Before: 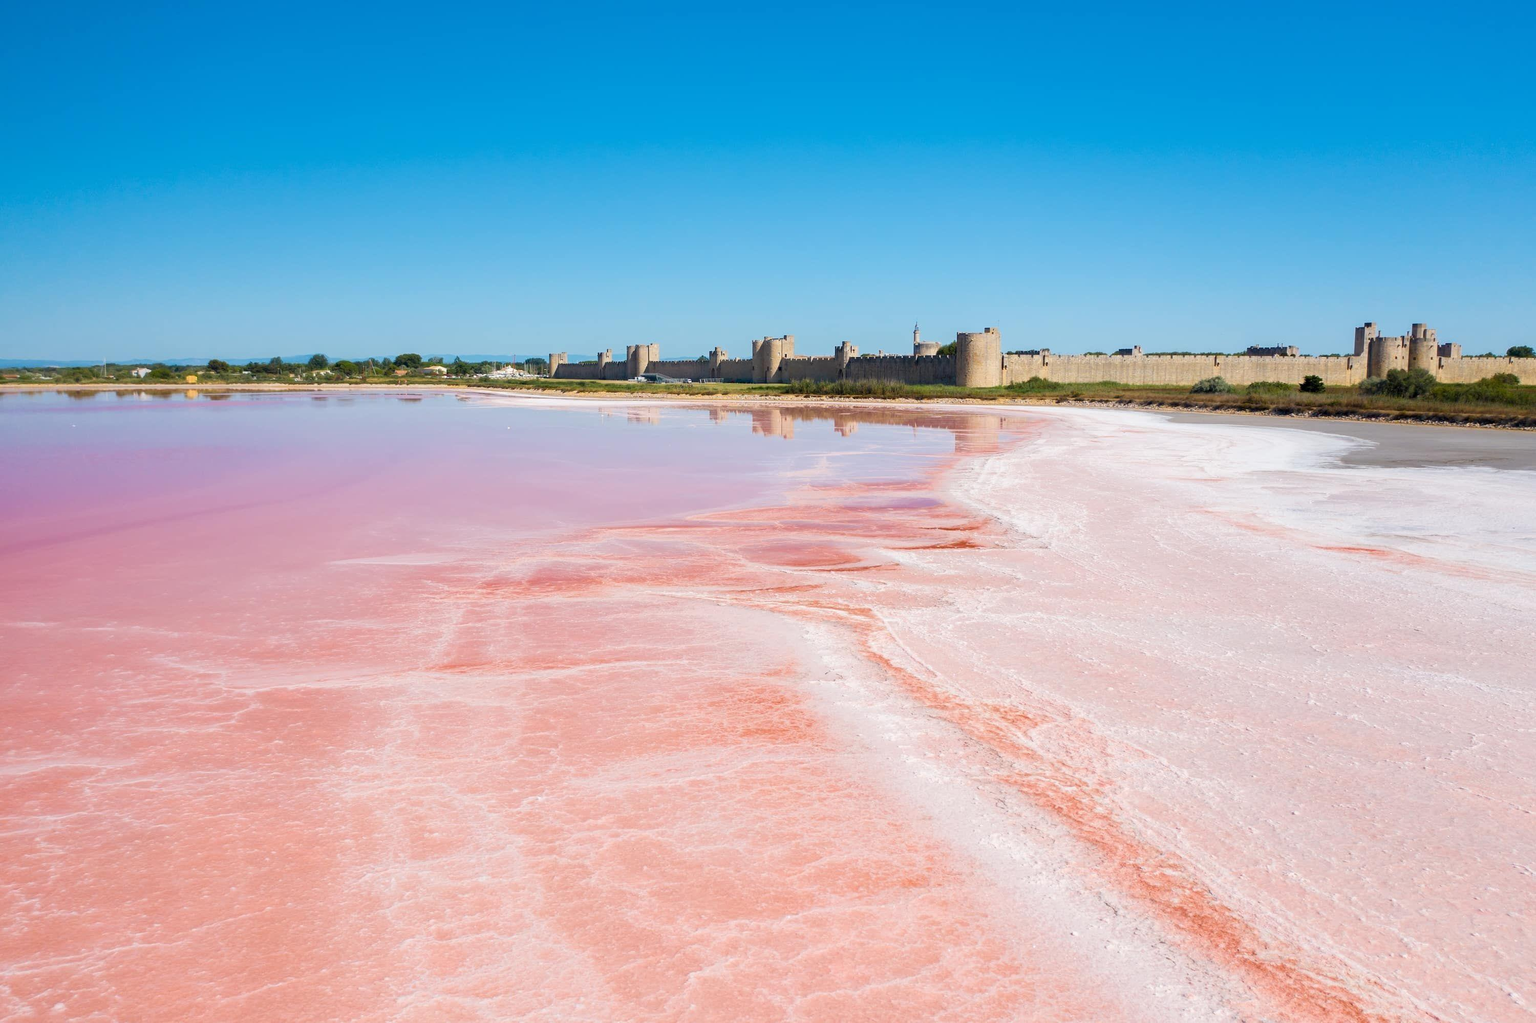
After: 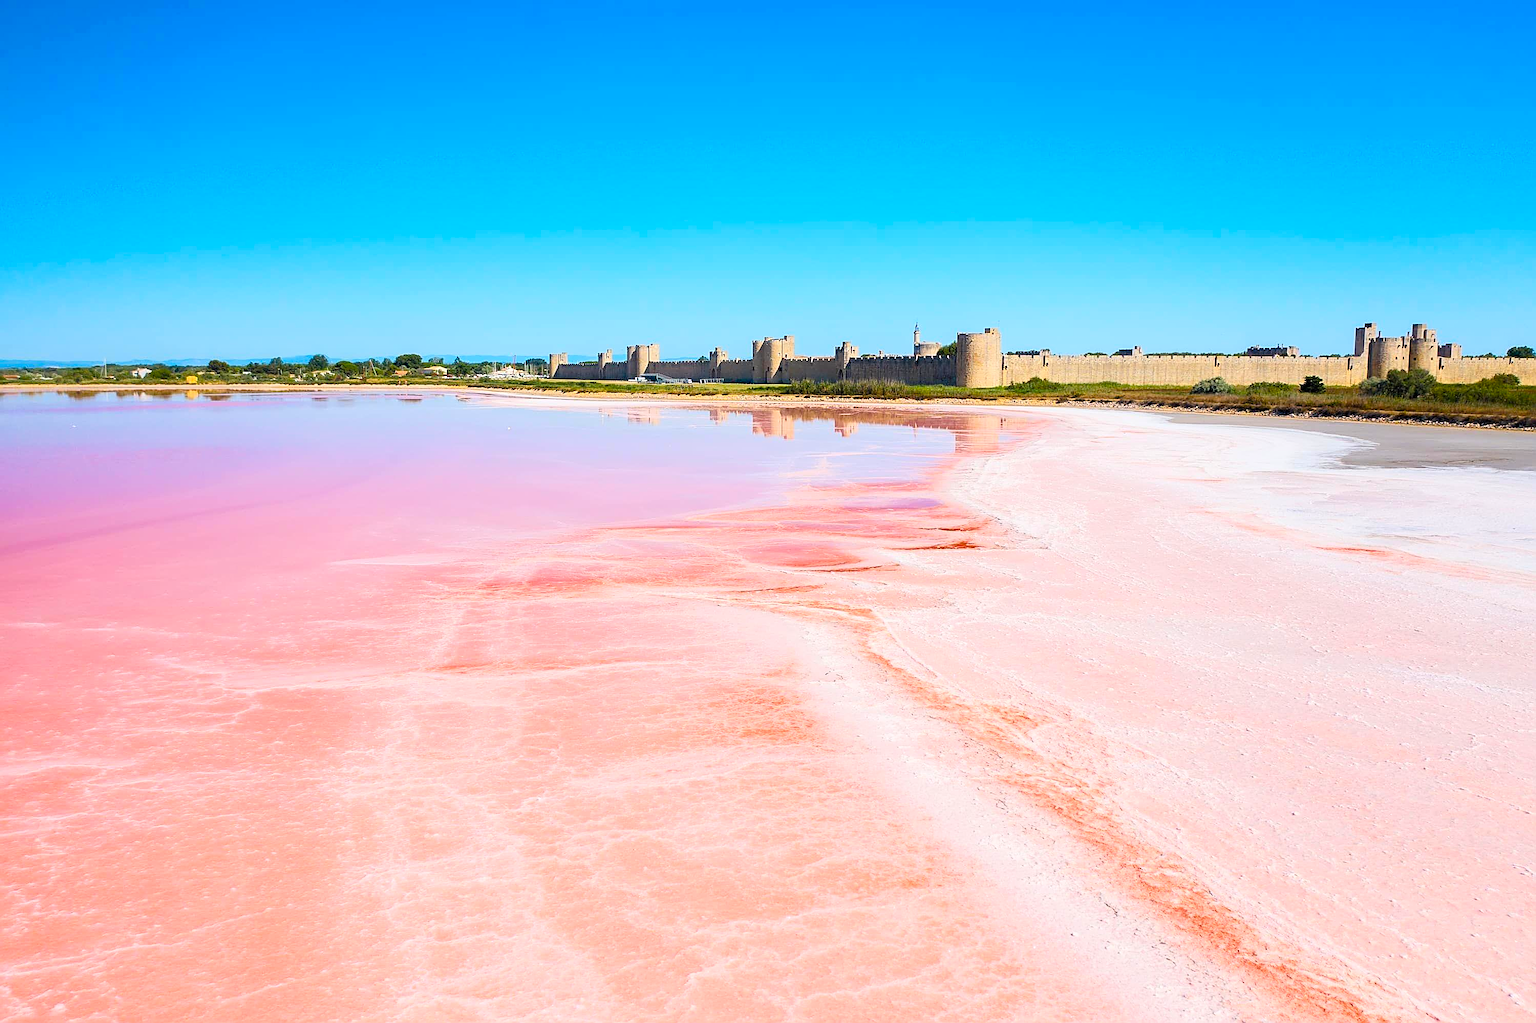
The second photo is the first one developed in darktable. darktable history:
color balance rgb: linear chroma grading › shadows -8%, linear chroma grading › global chroma 10%, perceptual saturation grading › global saturation 2%, perceptual saturation grading › highlights -2%, perceptual saturation grading › mid-tones 4%, perceptual saturation grading › shadows 8%, perceptual brilliance grading › global brilliance 2%, perceptual brilliance grading › highlights -4%, global vibrance 16%, saturation formula JzAzBz (2021)
sharpen: radius 1.685, amount 1.294
contrast brightness saturation: contrast 0.2, brightness 0.16, saturation 0.22
